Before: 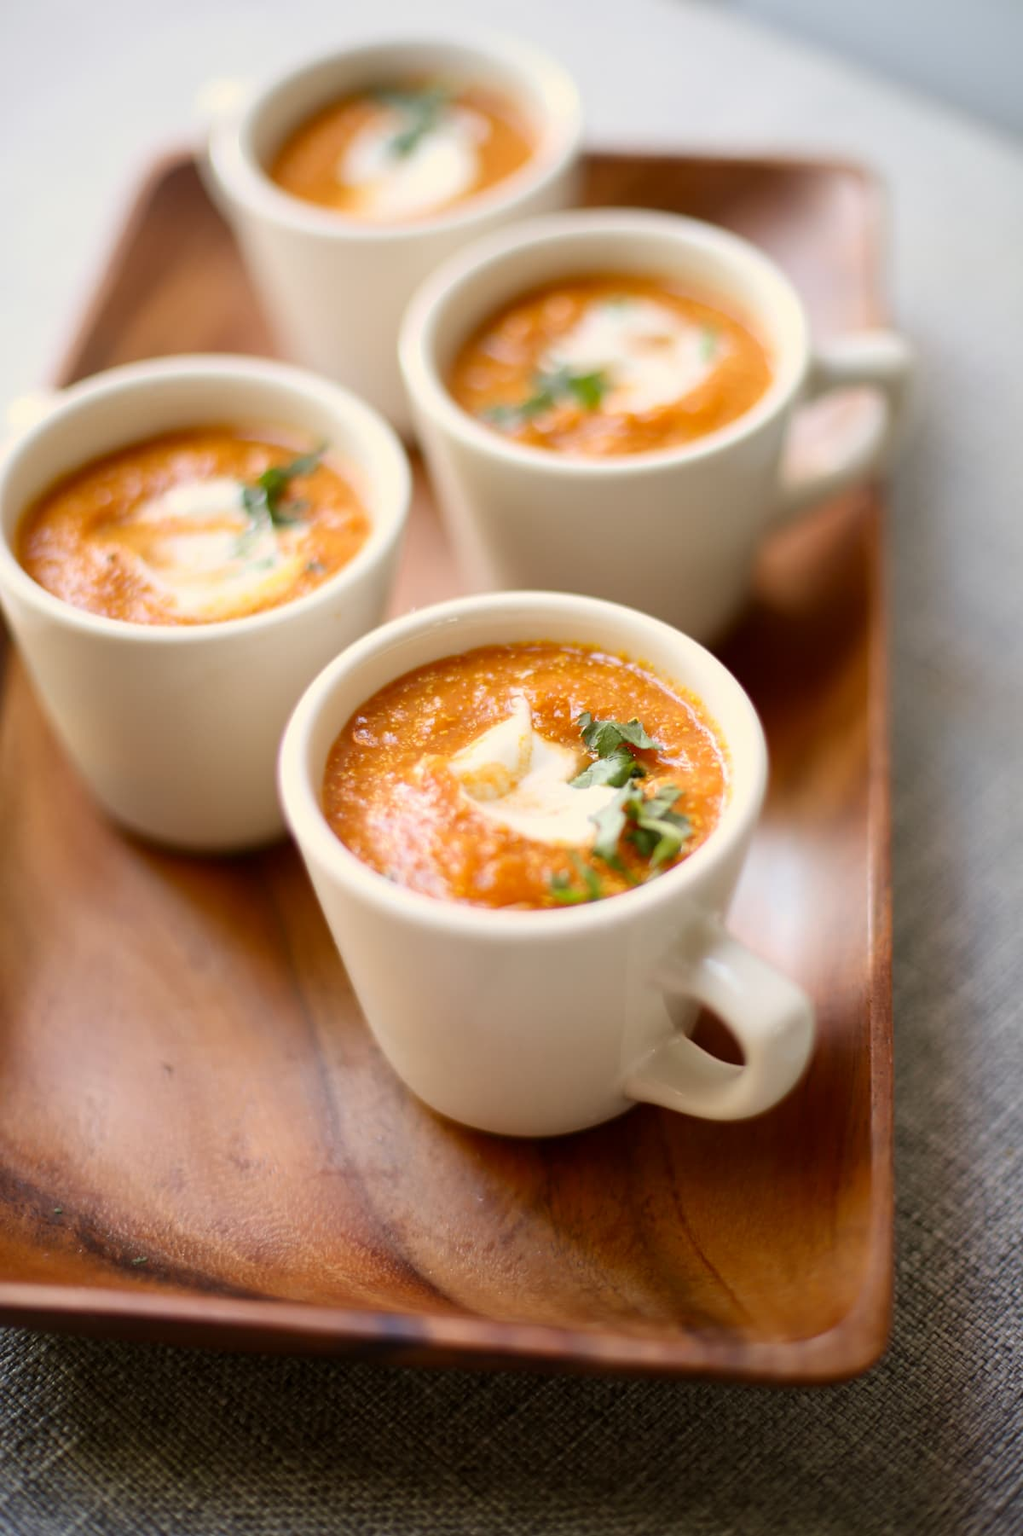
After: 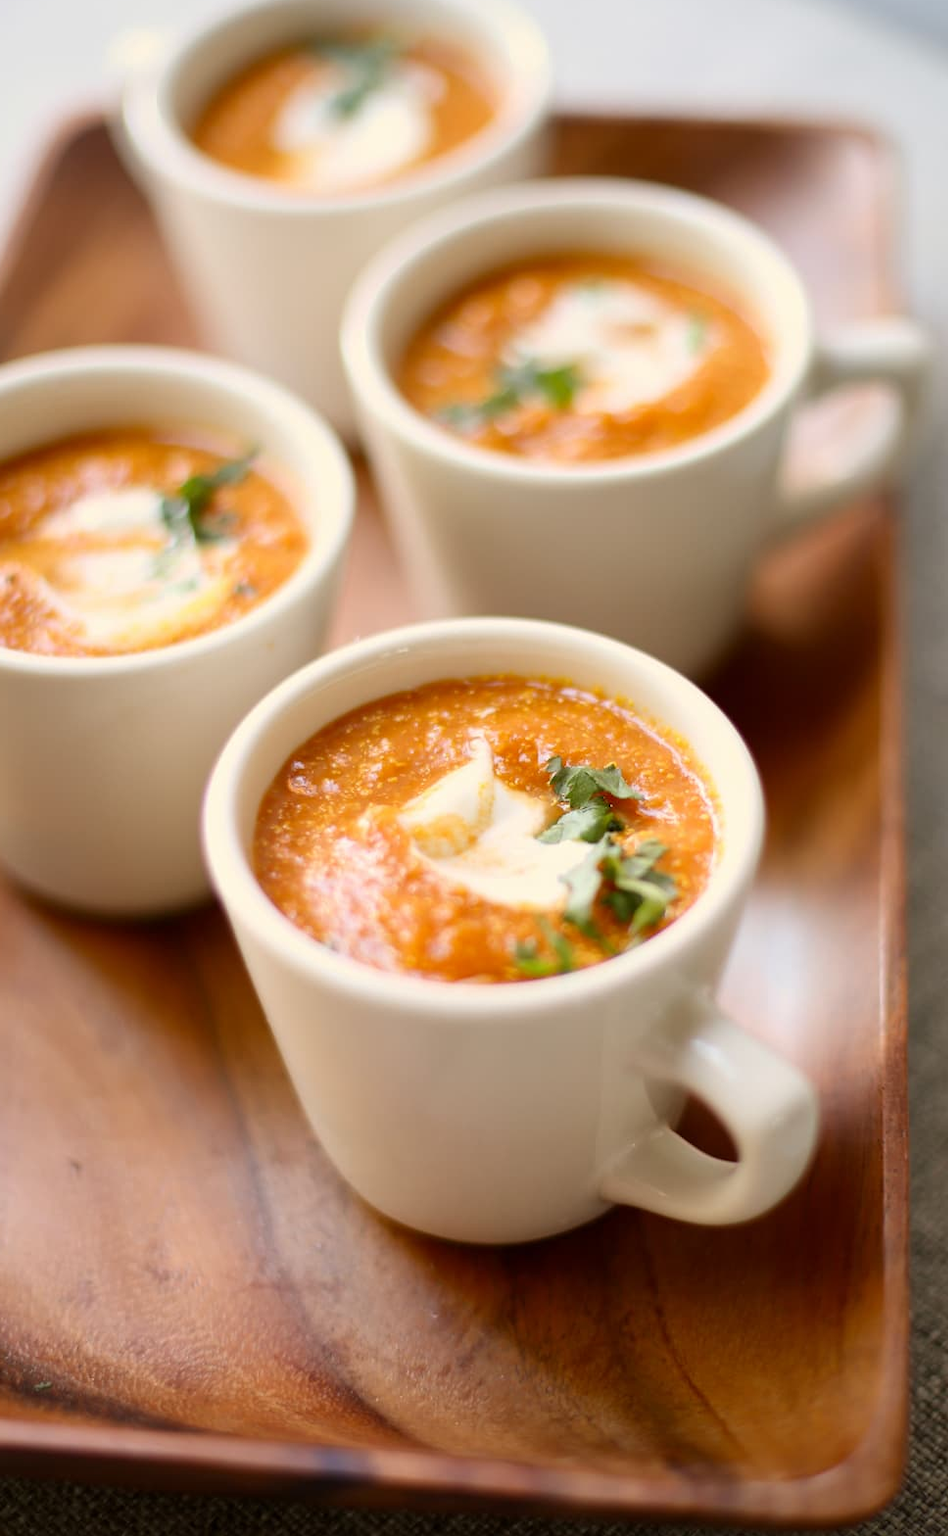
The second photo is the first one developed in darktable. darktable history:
crop: left 10.021%, top 3.548%, right 9.236%, bottom 9.356%
